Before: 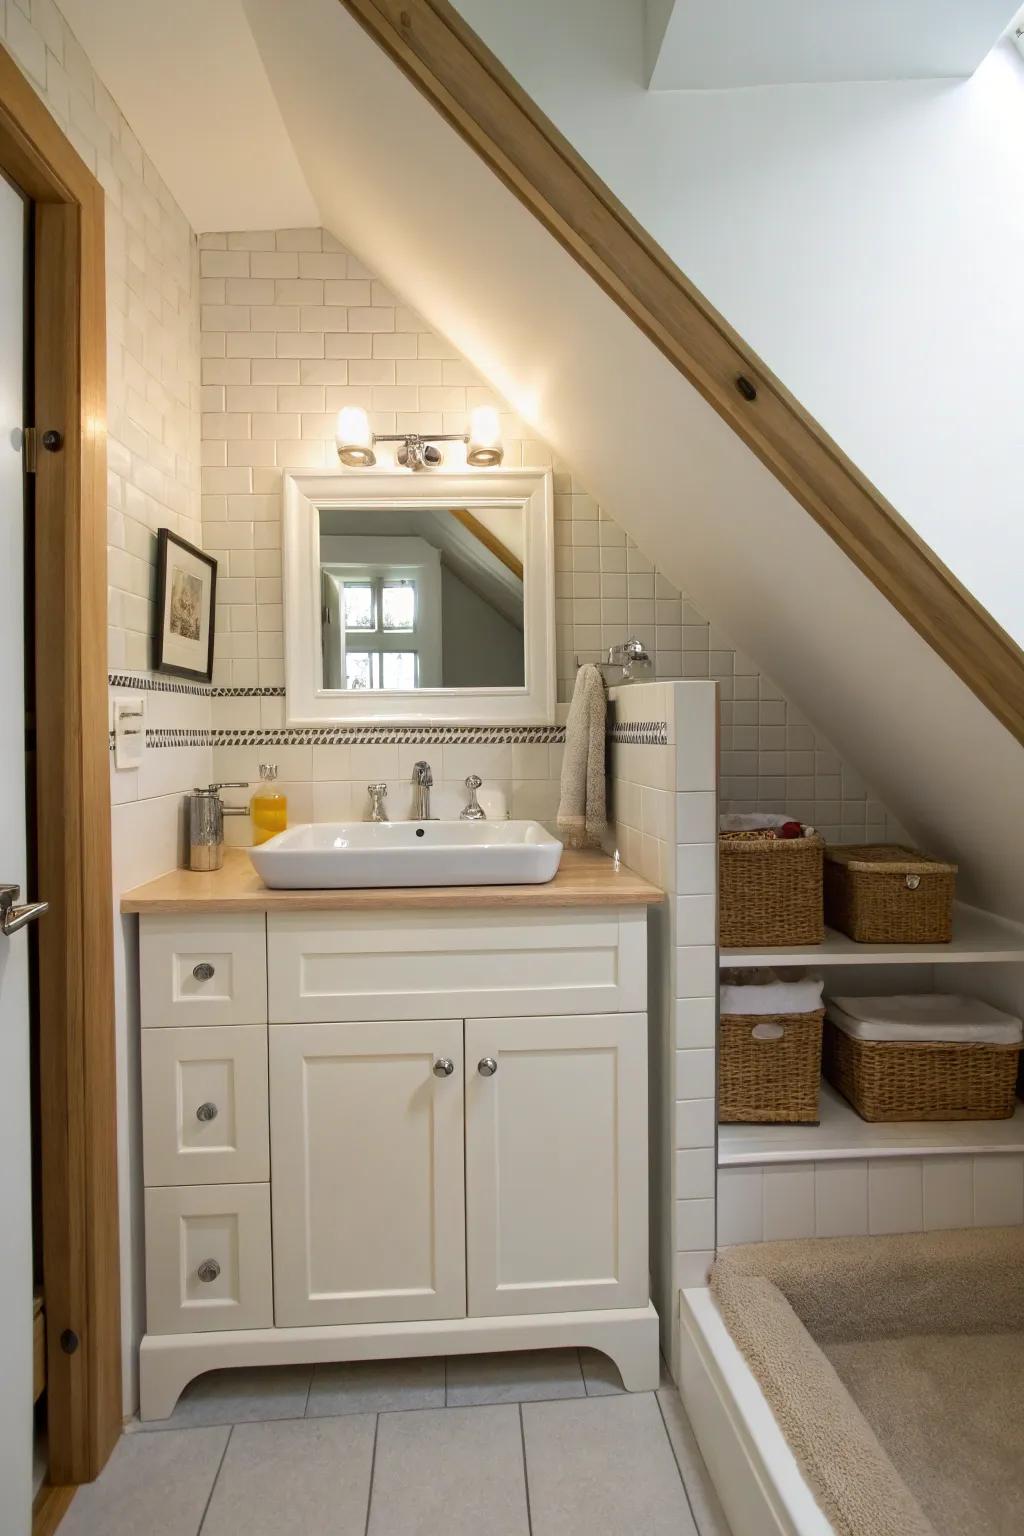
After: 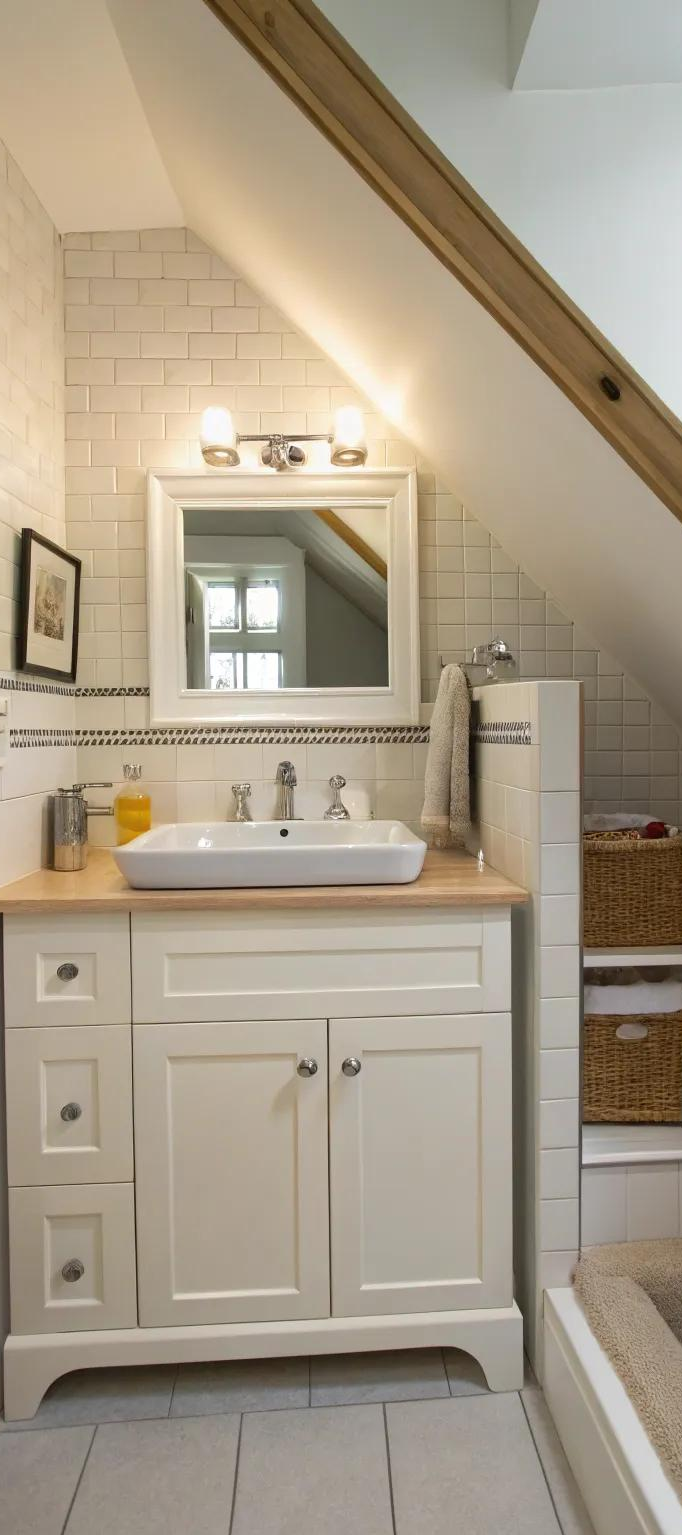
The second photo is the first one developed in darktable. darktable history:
crop and rotate: left 13.366%, right 20.011%
